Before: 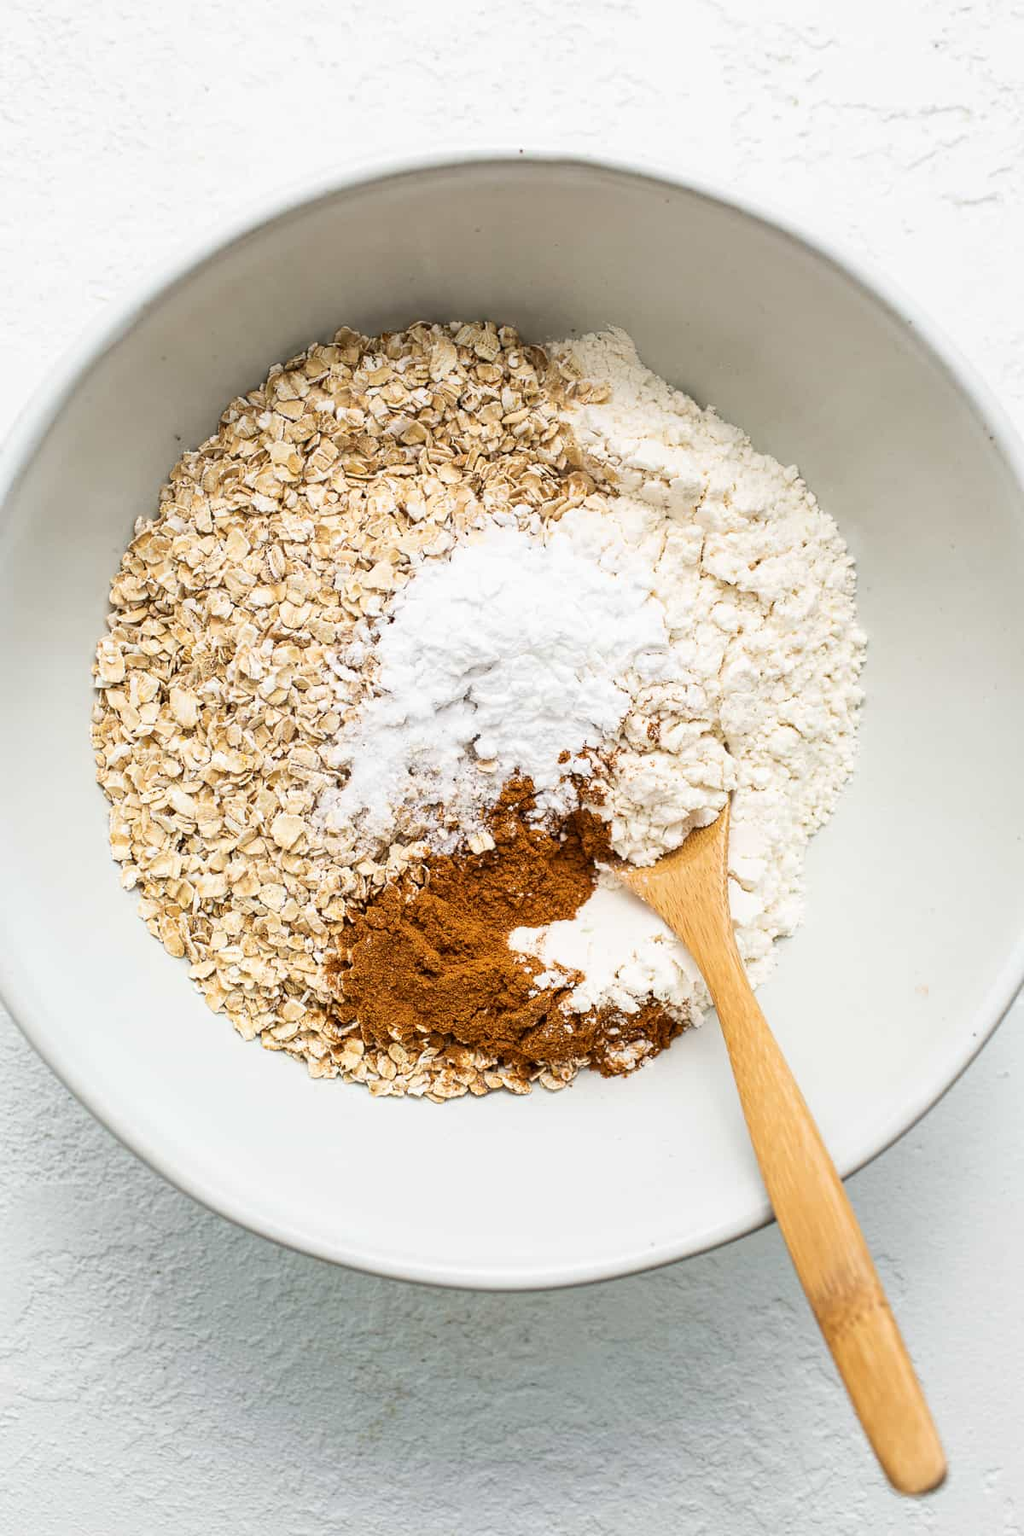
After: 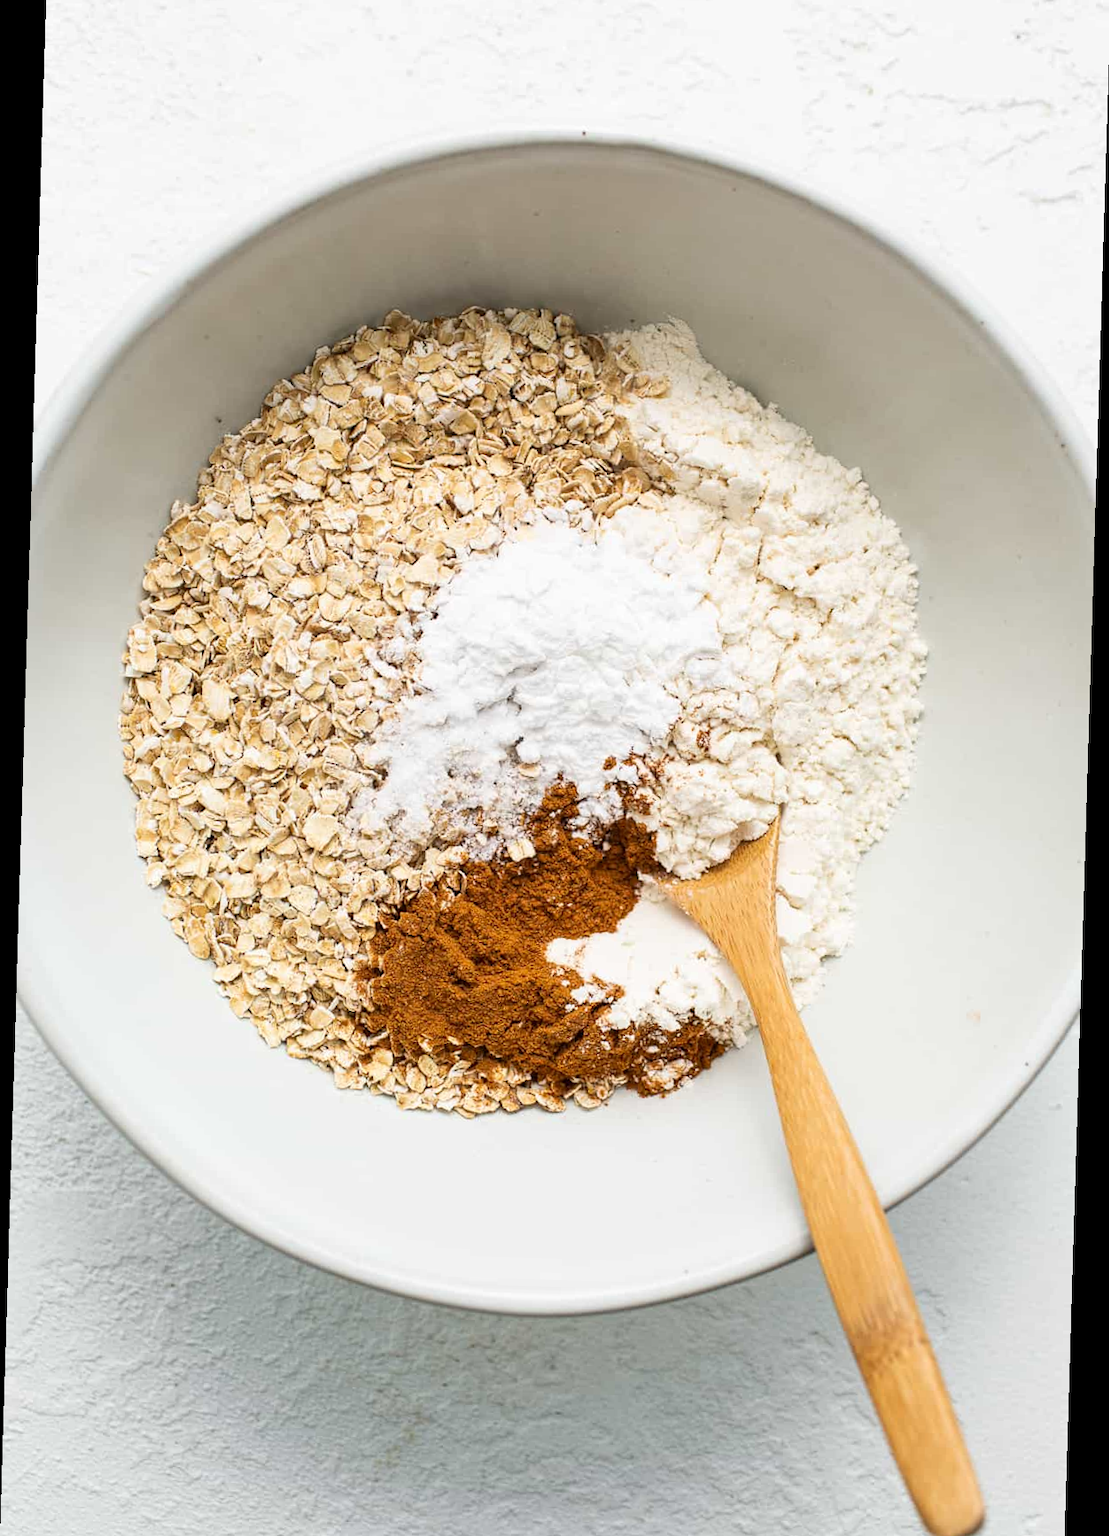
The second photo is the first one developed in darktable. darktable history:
color zones: curves: ch1 [(0, 0.513) (0.143, 0.524) (0.286, 0.511) (0.429, 0.506) (0.571, 0.503) (0.714, 0.503) (0.857, 0.508) (1, 0.513)]
rotate and perspective: rotation 1.72°, automatic cropping off
crop and rotate: top 2.479%, bottom 3.018%
